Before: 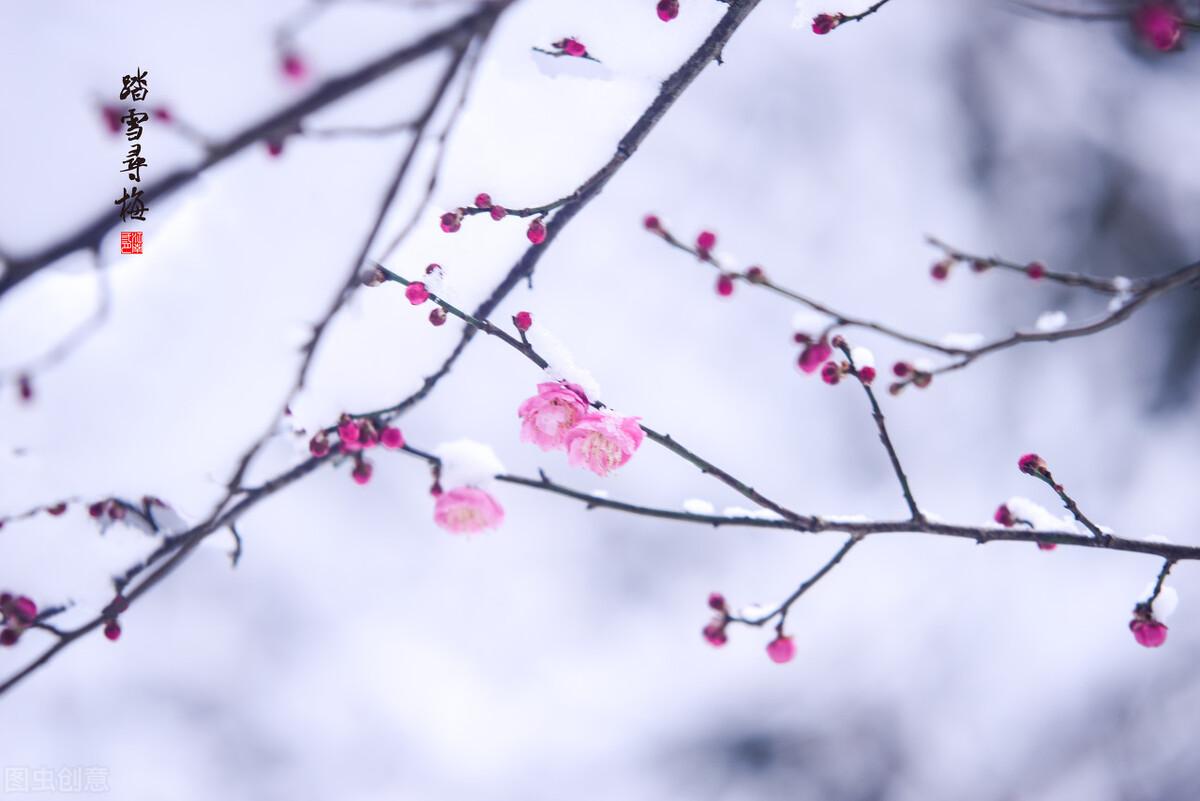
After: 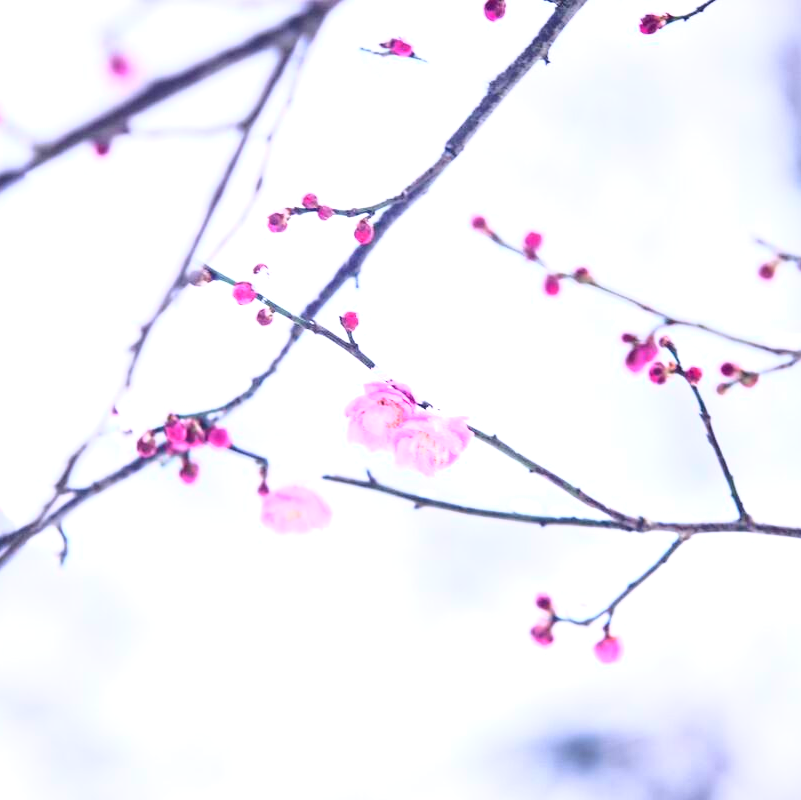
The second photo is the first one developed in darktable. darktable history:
exposure: black level correction 0.001, exposure 0.499 EV, compensate highlight preservation false
crop and rotate: left 14.484%, right 18.762%
tone curve: curves: ch0 [(0, 0.021) (0.059, 0.053) (0.212, 0.18) (0.337, 0.304) (0.495, 0.505) (0.725, 0.731) (0.89, 0.919) (1, 1)]; ch1 [(0, 0) (0.094, 0.081) (0.311, 0.282) (0.421, 0.417) (0.479, 0.475) (0.54, 0.55) (0.615, 0.65) (0.683, 0.688) (1, 1)]; ch2 [(0, 0) (0.257, 0.217) (0.44, 0.431) (0.498, 0.507) (0.603, 0.598) (1, 1)], color space Lab, independent channels, preserve colors none
contrast brightness saturation: contrast 0.195, brightness 0.142, saturation 0.139
